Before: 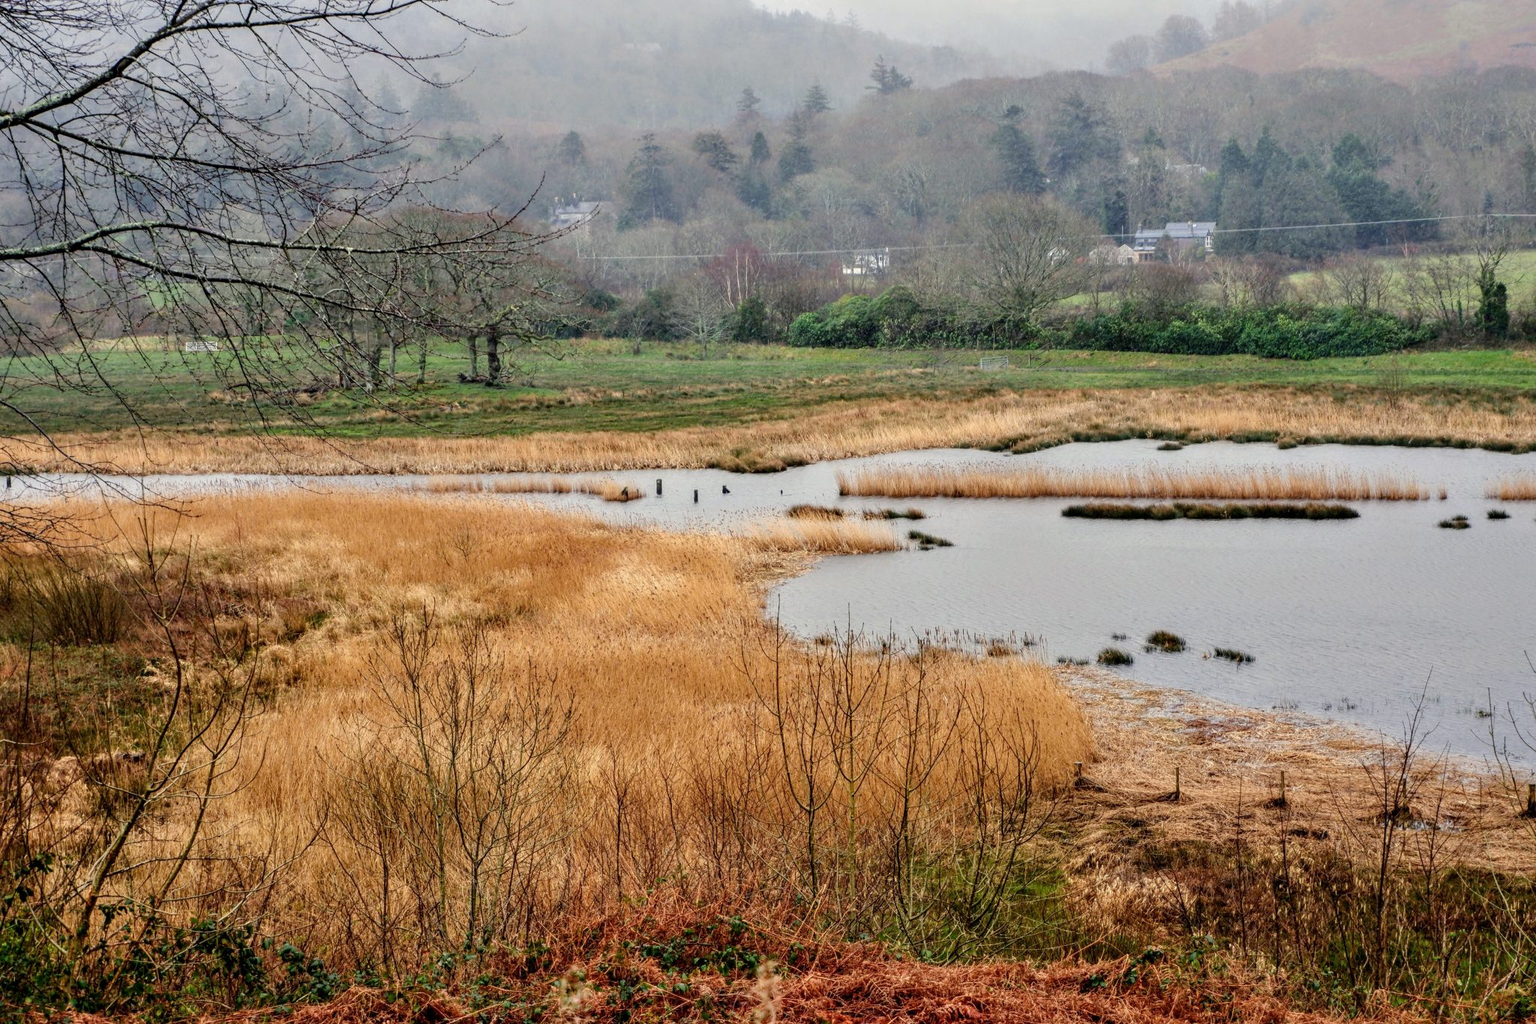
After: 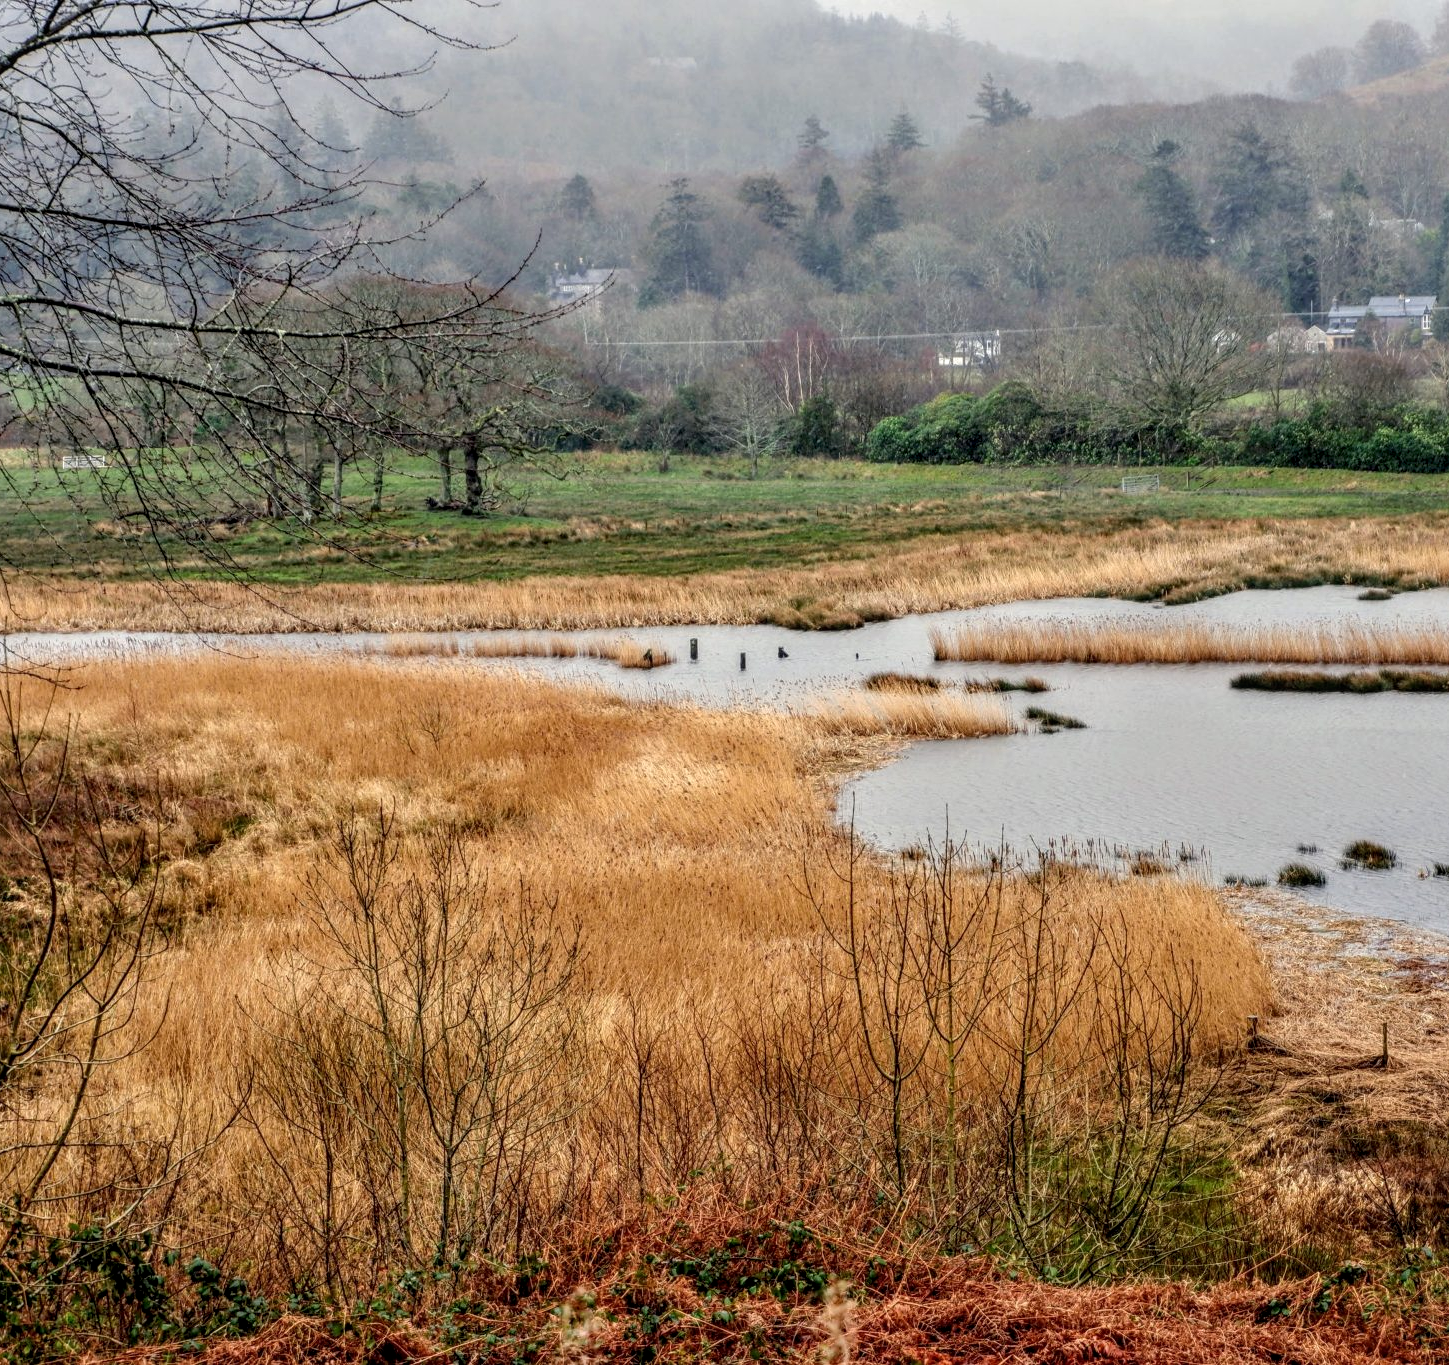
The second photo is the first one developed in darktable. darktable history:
crop and rotate: left 9.061%, right 20.142%
local contrast: on, module defaults
